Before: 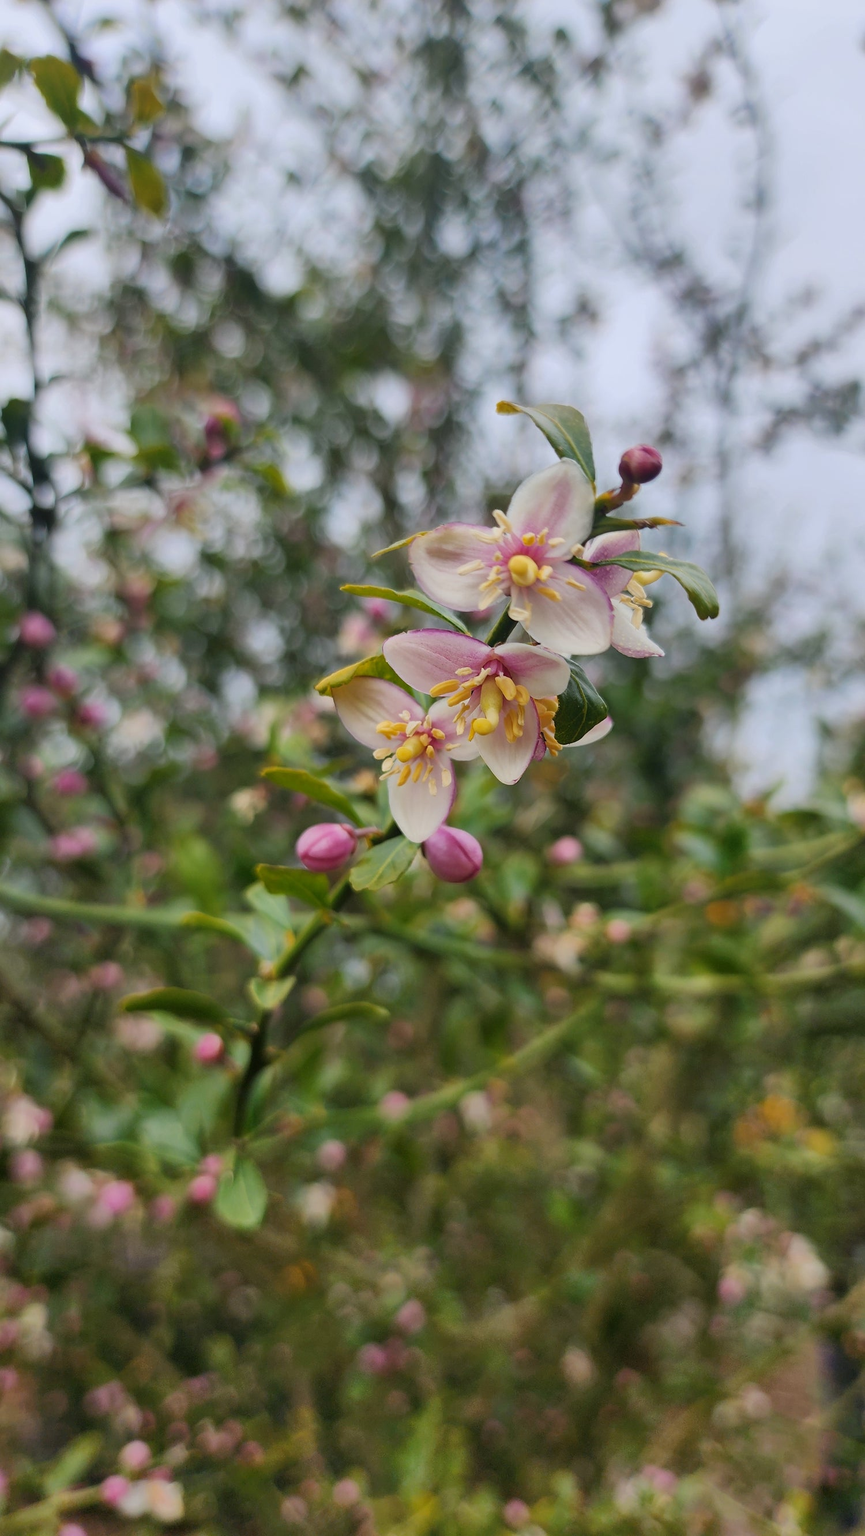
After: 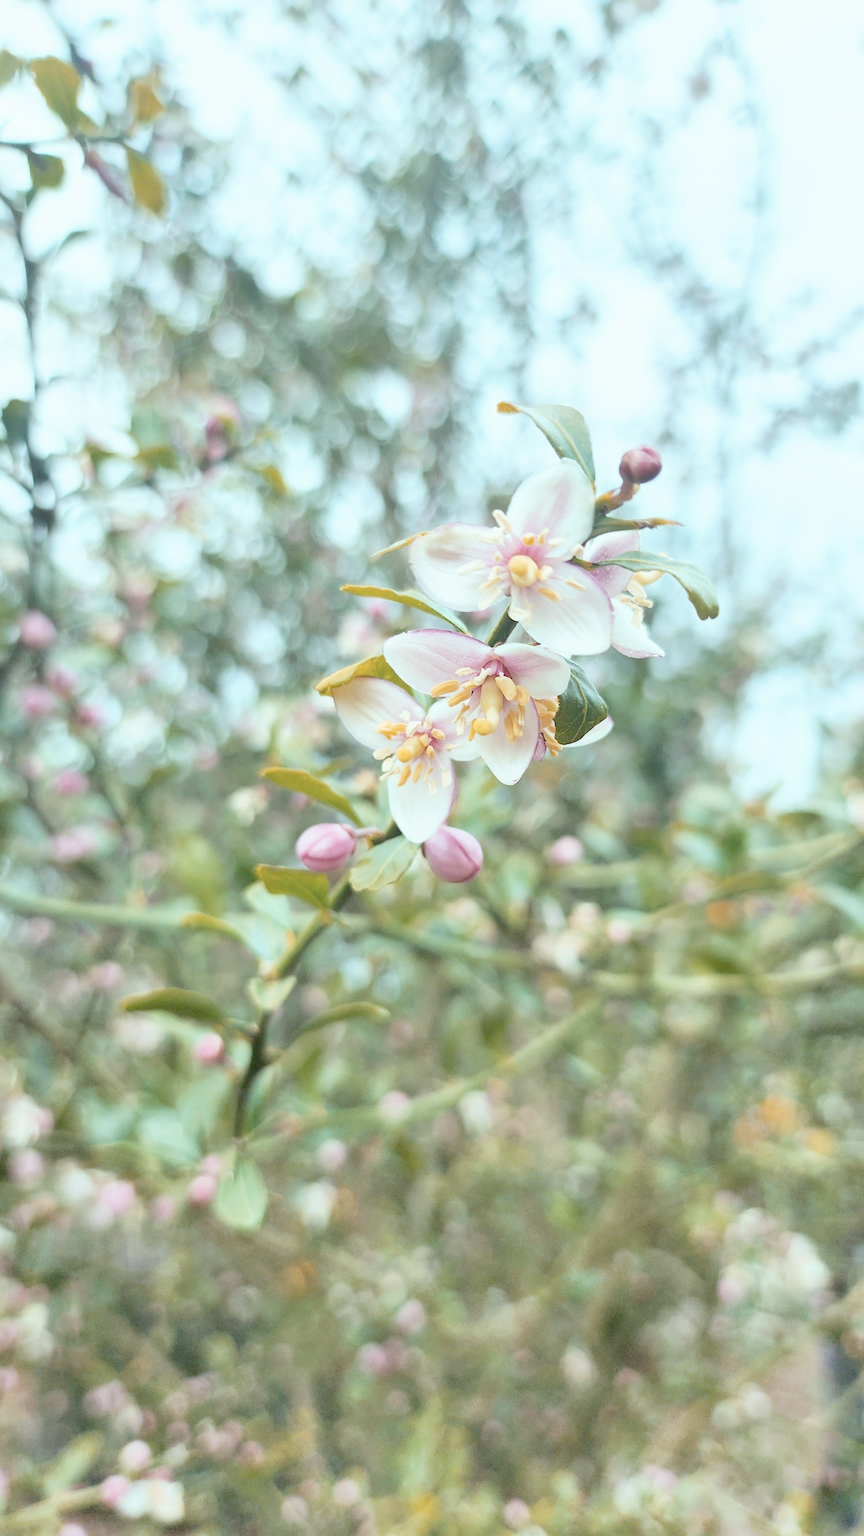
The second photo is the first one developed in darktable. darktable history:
tone curve: curves: ch0 [(0, 0) (0.003, 0.001) (0.011, 0.005) (0.025, 0.01) (0.044, 0.019) (0.069, 0.029) (0.1, 0.042) (0.136, 0.078) (0.177, 0.129) (0.224, 0.182) (0.277, 0.246) (0.335, 0.318) (0.399, 0.396) (0.468, 0.481) (0.543, 0.573) (0.623, 0.672) (0.709, 0.777) (0.801, 0.881) (0.898, 0.975) (1, 1)], preserve colors none
color look up table: target L [88.69, 79.39, 66.76, 62.42, 50.45, 35.56, 198.1, 92.62, 90.27, 76.03, 80.16, 66.07, 65.24, 65.57, 56.83, 50.43, 53.7, 49.65, 39.28, 31.34, 85.84, 80.79, 80.67, 80.48, 74.81, 67.19, 56.44, 53.12, 53.69, 54.65, 46.99, 37.24, 27.97, 24.79, 25.7, 20.82, 17.67, 13.77, 11.01, 81.56, 81.89, 81.32, 81.37, 81.36, 81.56, 71.59, 65.69, 53.81, 47.99], target a [-9.129, -8.182, -17.41, -44.88, -37.94, -11.24, 0, -0.001, -9.883, 10.14, -3.361, 31.58, 22.27, 11.45, 33.25, 41.97, 36.78, 37.92, 36.69, 11.36, -9.672, -4.395, -8.739, -7.617, -7.224, -6.227, -1.223, 32.74, 16.86, -13.29, -2.887, 3.855, -2.1, 11.46, 8.602, -1.448, -1.221, -1.167, -3.339, -10.07, -15.27, -11.81, -10.16, -13.11, -11.98, -35.82, -28.29, -20.87, -12.27], target b [-3.71, -3.45, 38.23, 13.4, 17.92, 13.83, 0.001, 0.005, -3.685, 55.99, -2.417, 49.2, 51.03, 10.19, 45.91, 28.07, 4.448, 19.93, 25.85, 11.77, -3.879, -2.964, -2.543, -3.851, -3.418, -2.386, -20.2, -4.265, -20.23, -40.25, -1.669, -37.56, -2.102, -9.792, -35.79, -0.857, -2.075, -2.236, -1.078, -4.649, -8.084, -5.924, -6.299, -6.358, -8.609, -9.68, -27.5, -27.21, -21.57], num patches 49
